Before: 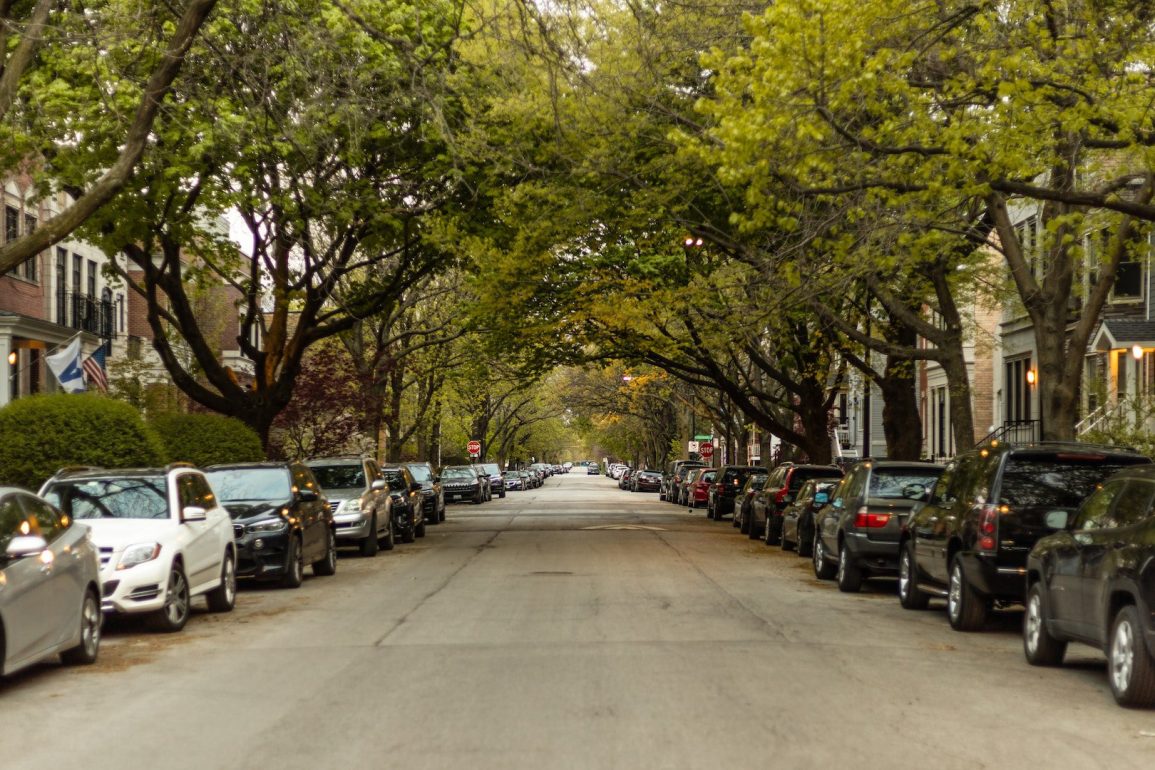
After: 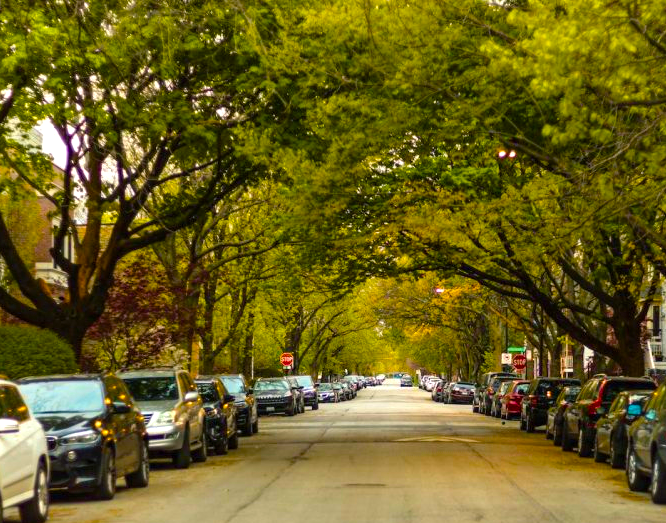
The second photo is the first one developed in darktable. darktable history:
crop: left 16.193%, top 11.484%, right 26.107%, bottom 20.485%
color balance rgb: shadows lift › chroma 4.14%, shadows lift › hue 253.64°, linear chroma grading › global chroma 15.335%, perceptual saturation grading › global saturation 30.011%, perceptual brilliance grading › global brilliance 10.245%, perceptual brilliance grading › shadows 15.58%, global vibrance 39.306%
